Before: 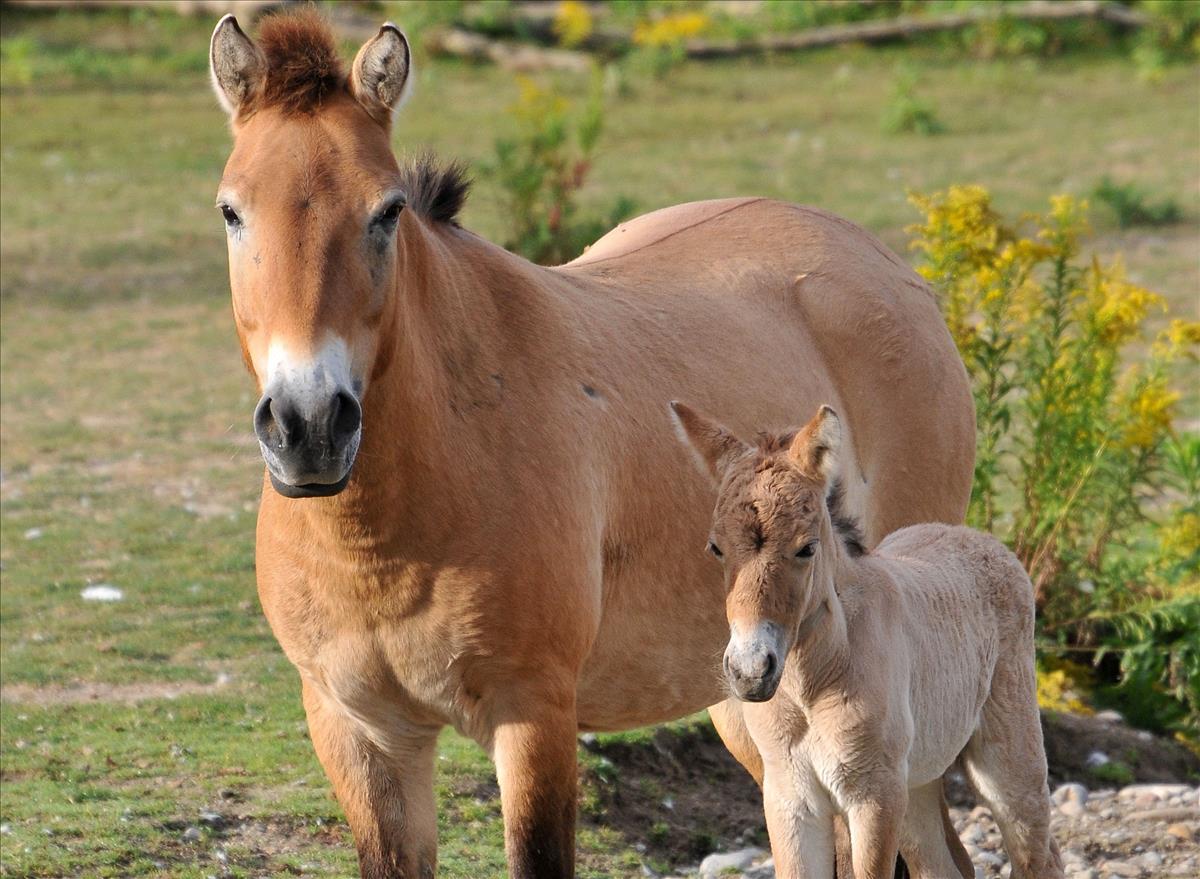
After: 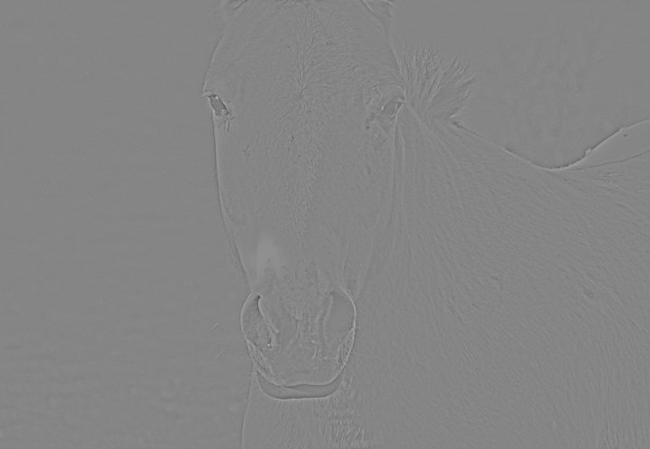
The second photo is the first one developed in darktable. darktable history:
exposure: black level correction 0.005, exposure 0.417 EV, compensate highlight preservation false
color balance rgb: perceptual saturation grading › global saturation 25%, perceptual brilliance grading › mid-tones 10%, perceptual brilliance grading › shadows 15%, global vibrance 20%
rotate and perspective: rotation 0.679°, lens shift (horizontal) 0.136, crop left 0.009, crop right 0.991, crop top 0.078, crop bottom 0.95
crop and rotate: left 3.047%, top 7.509%, right 42.236%, bottom 37.598%
highpass: sharpness 9.84%, contrast boost 9.94%
